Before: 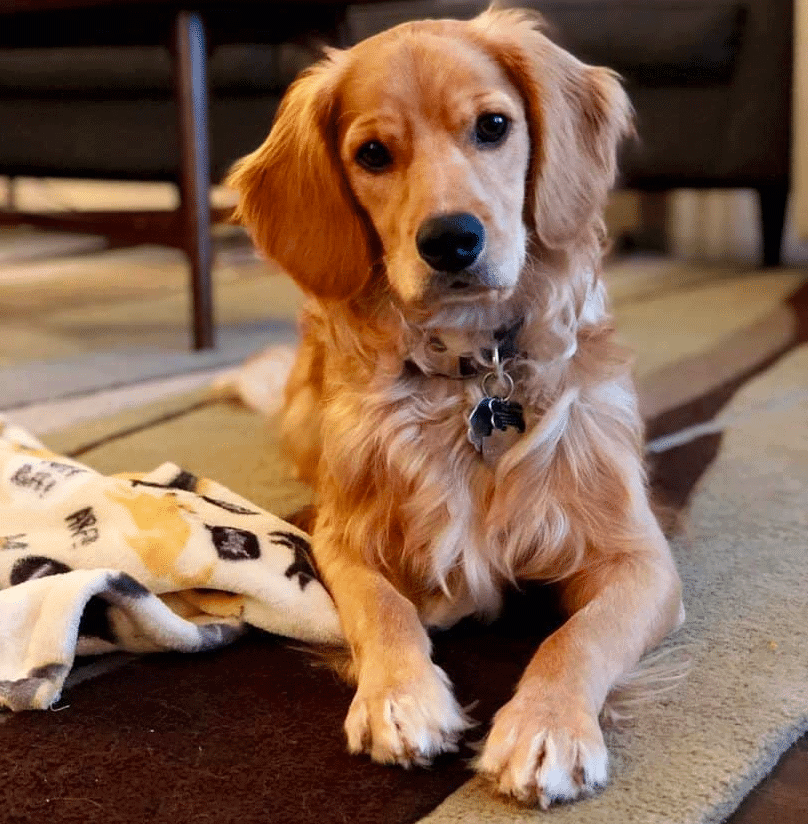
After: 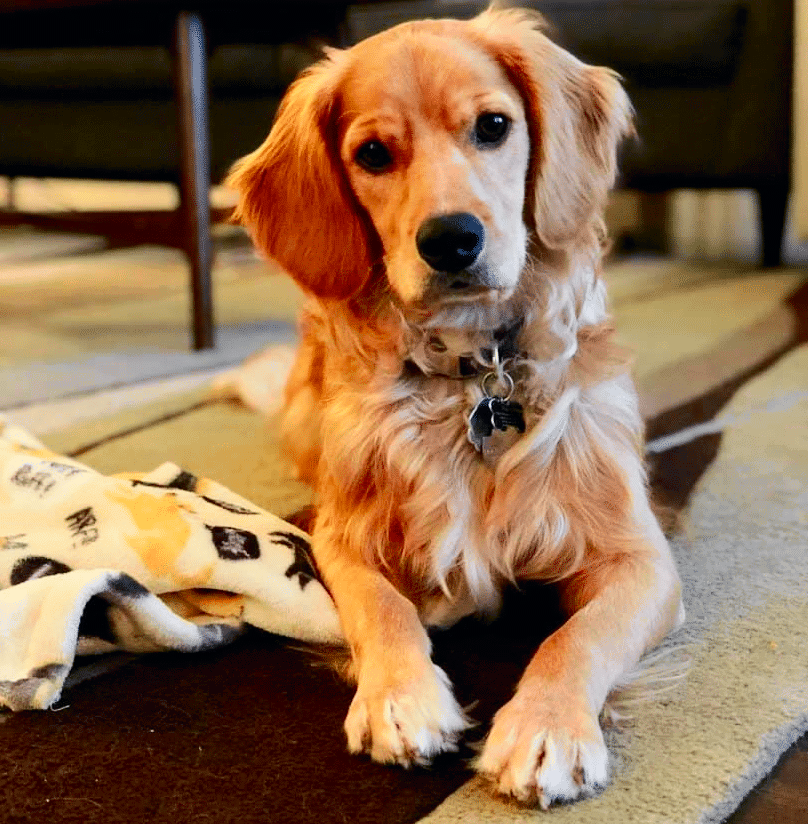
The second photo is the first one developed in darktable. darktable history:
tone curve: curves: ch0 [(0, 0) (0.071, 0.047) (0.266, 0.26) (0.483, 0.554) (0.753, 0.811) (1, 0.983)]; ch1 [(0, 0) (0.346, 0.307) (0.408, 0.387) (0.463, 0.465) (0.482, 0.493) (0.502, 0.5) (0.517, 0.502) (0.55, 0.548) (0.597, 0.61) (0.651, 0.698) (1, 1)]; ch2 [(0, 0) (0.346, 0.34) (0.434, 0.46) (0.485, 0.494) (0.5, 0.494) (0.517, 0.506) (0.526, 0.545) (0.583, 0.61) (0.625, 0.659) (1, 1)], color space Lab, independent channels, preserve colors none
